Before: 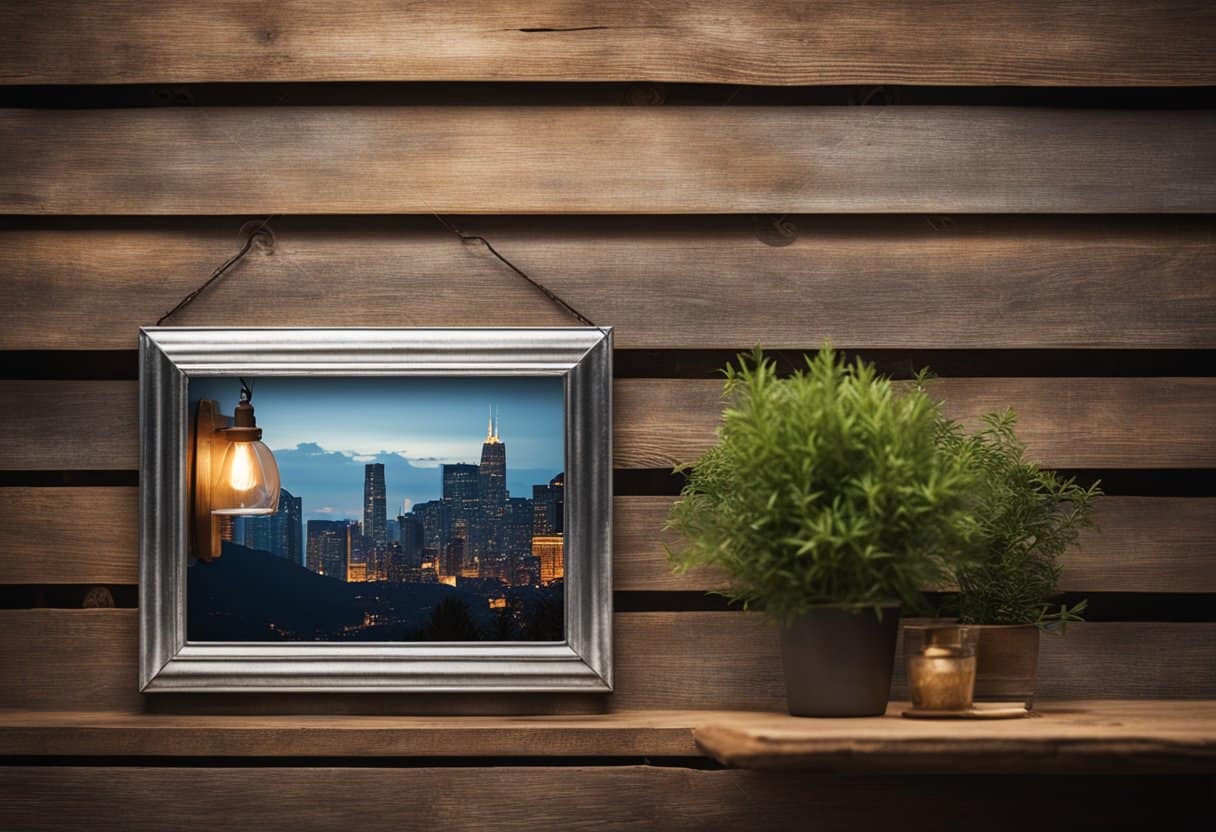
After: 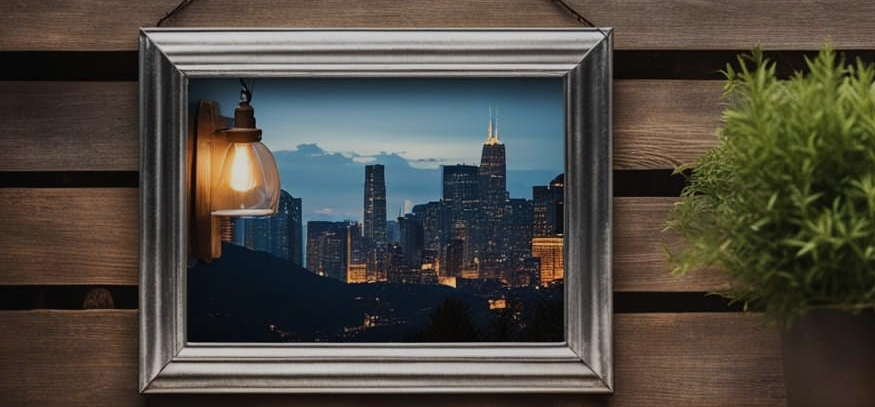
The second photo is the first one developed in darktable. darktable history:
shadows and highlights: radius 106.36, shadows 41.27, highlights -71.68, low approximation 0.01, soften with gaussian
exposure: black level correction 0, exposure -0.707 EV, compensate highlight preservation false
crop: top 36.042%, right 28.021%, bottom 14.972%
